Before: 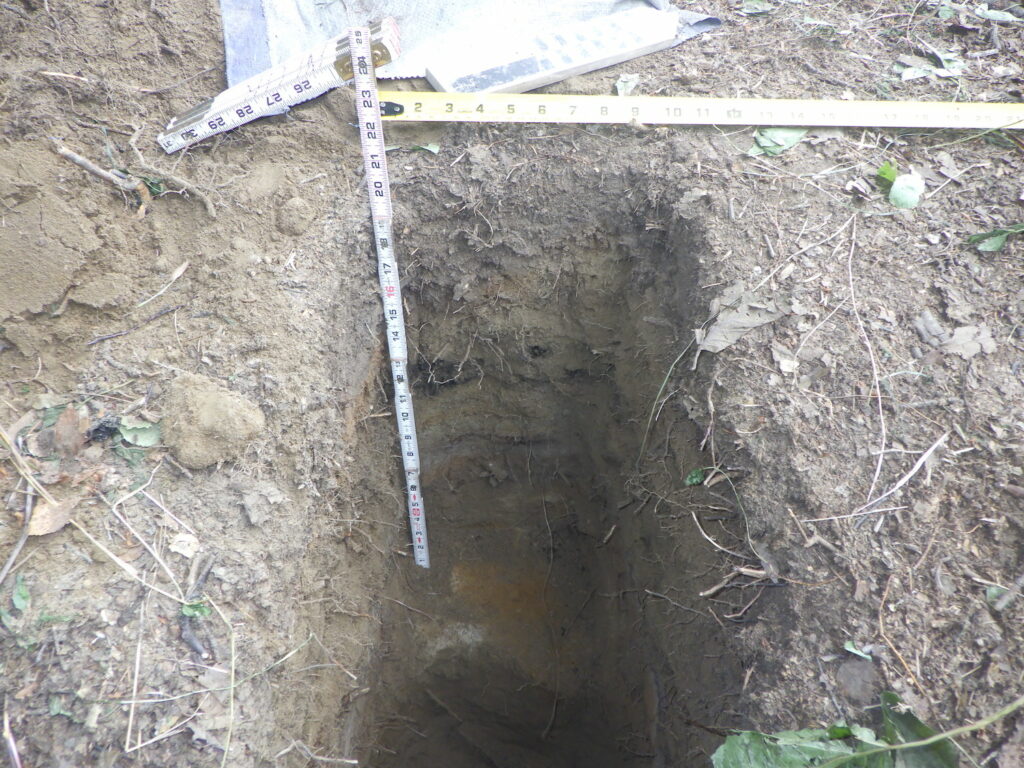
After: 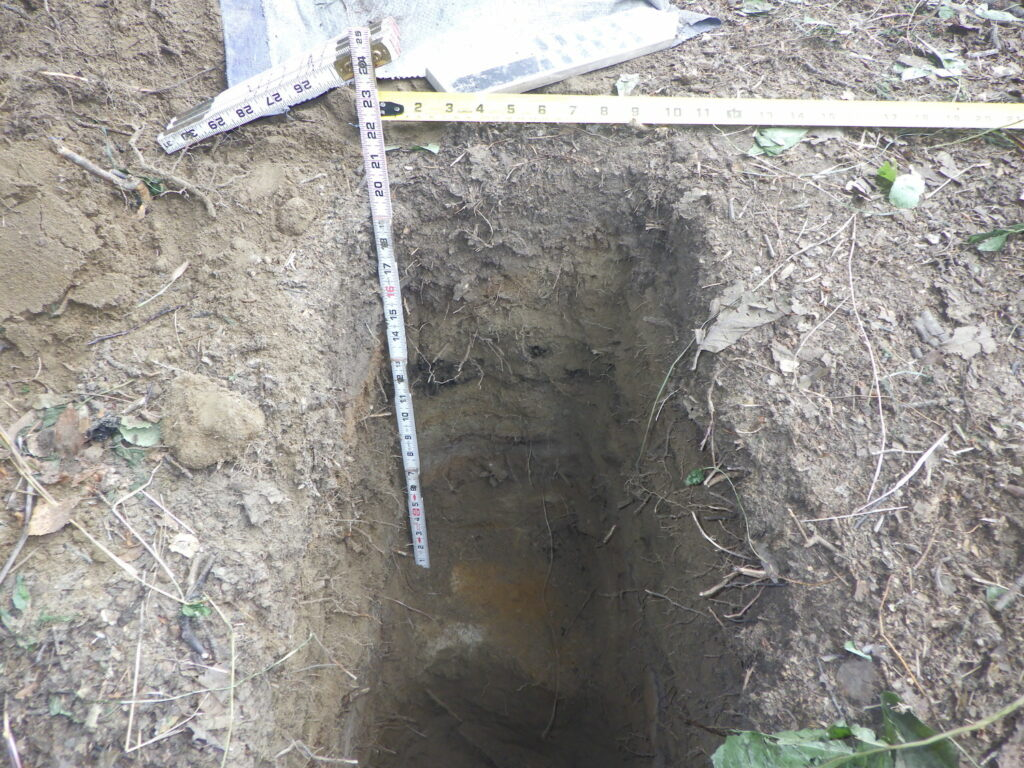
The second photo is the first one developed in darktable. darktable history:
shadows and highlights: shadows 20.96, highlights -35.67, soften with gaussian
